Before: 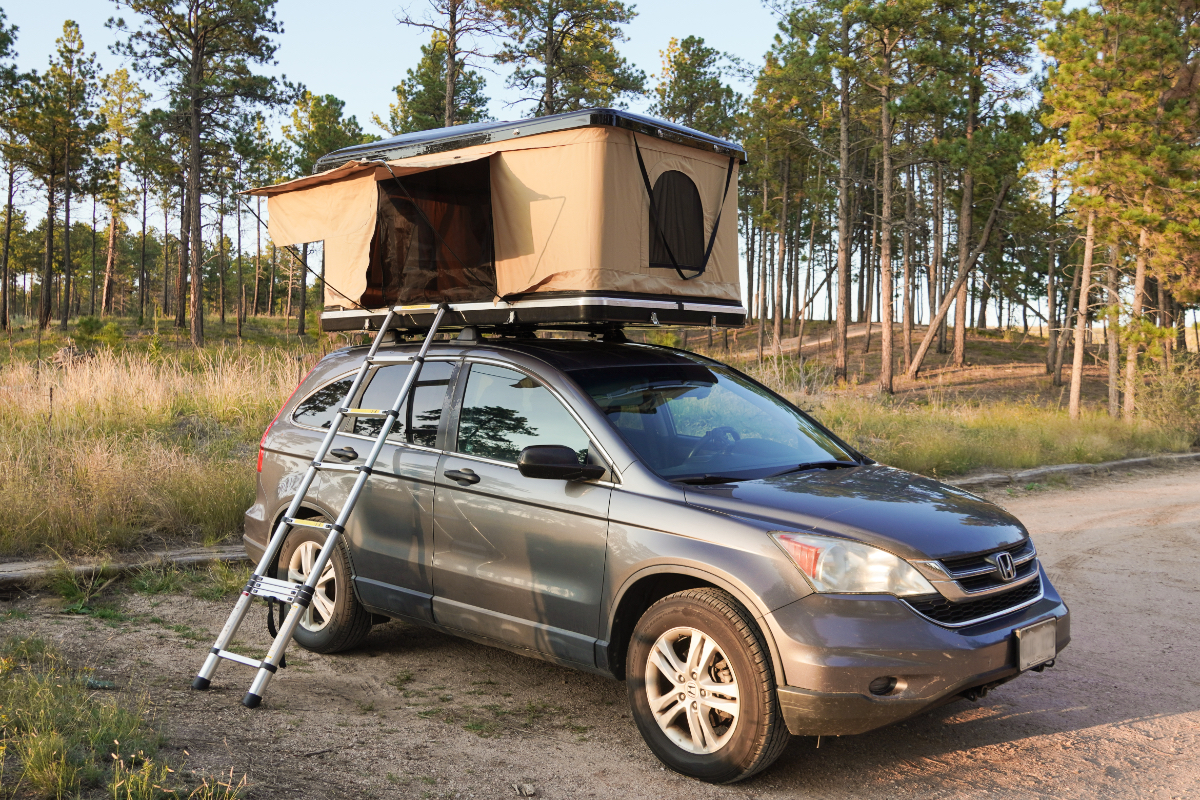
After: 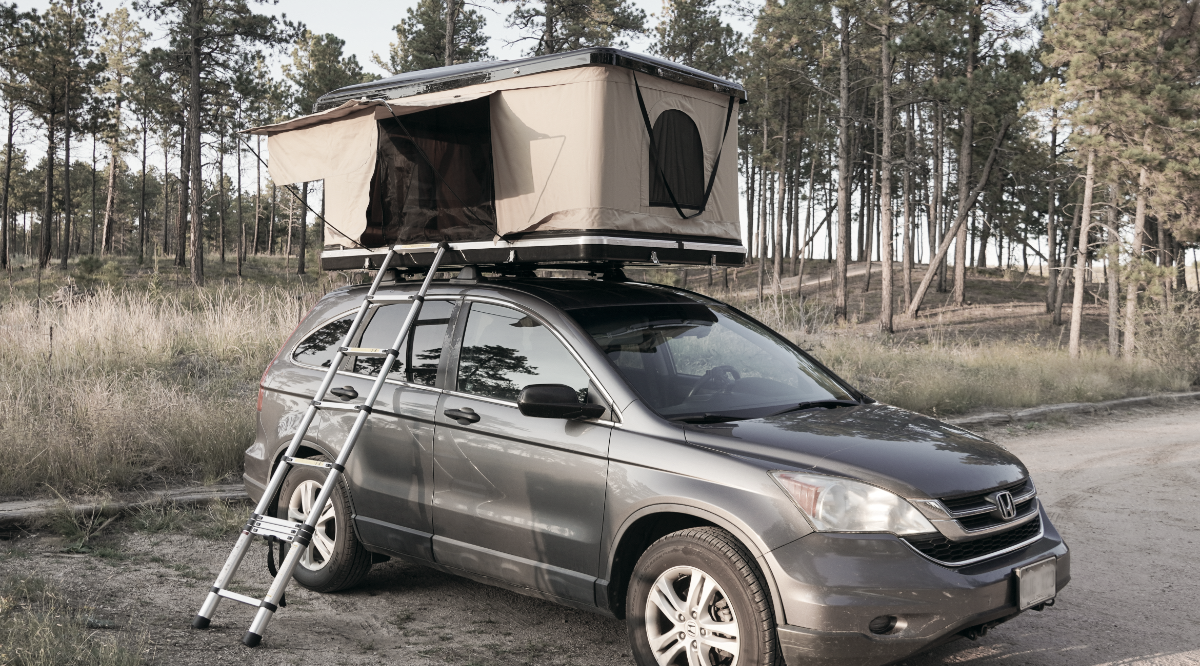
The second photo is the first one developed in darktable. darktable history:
color correction: saturation 0.3
color balance: lift [1, 0.998, 1.001, 1.002], gamma [1, 1.02, 1, 0.98], gain [1, 1.02, 1.003, 0.98]
crop: top 7.625%, bottom 8.027%
